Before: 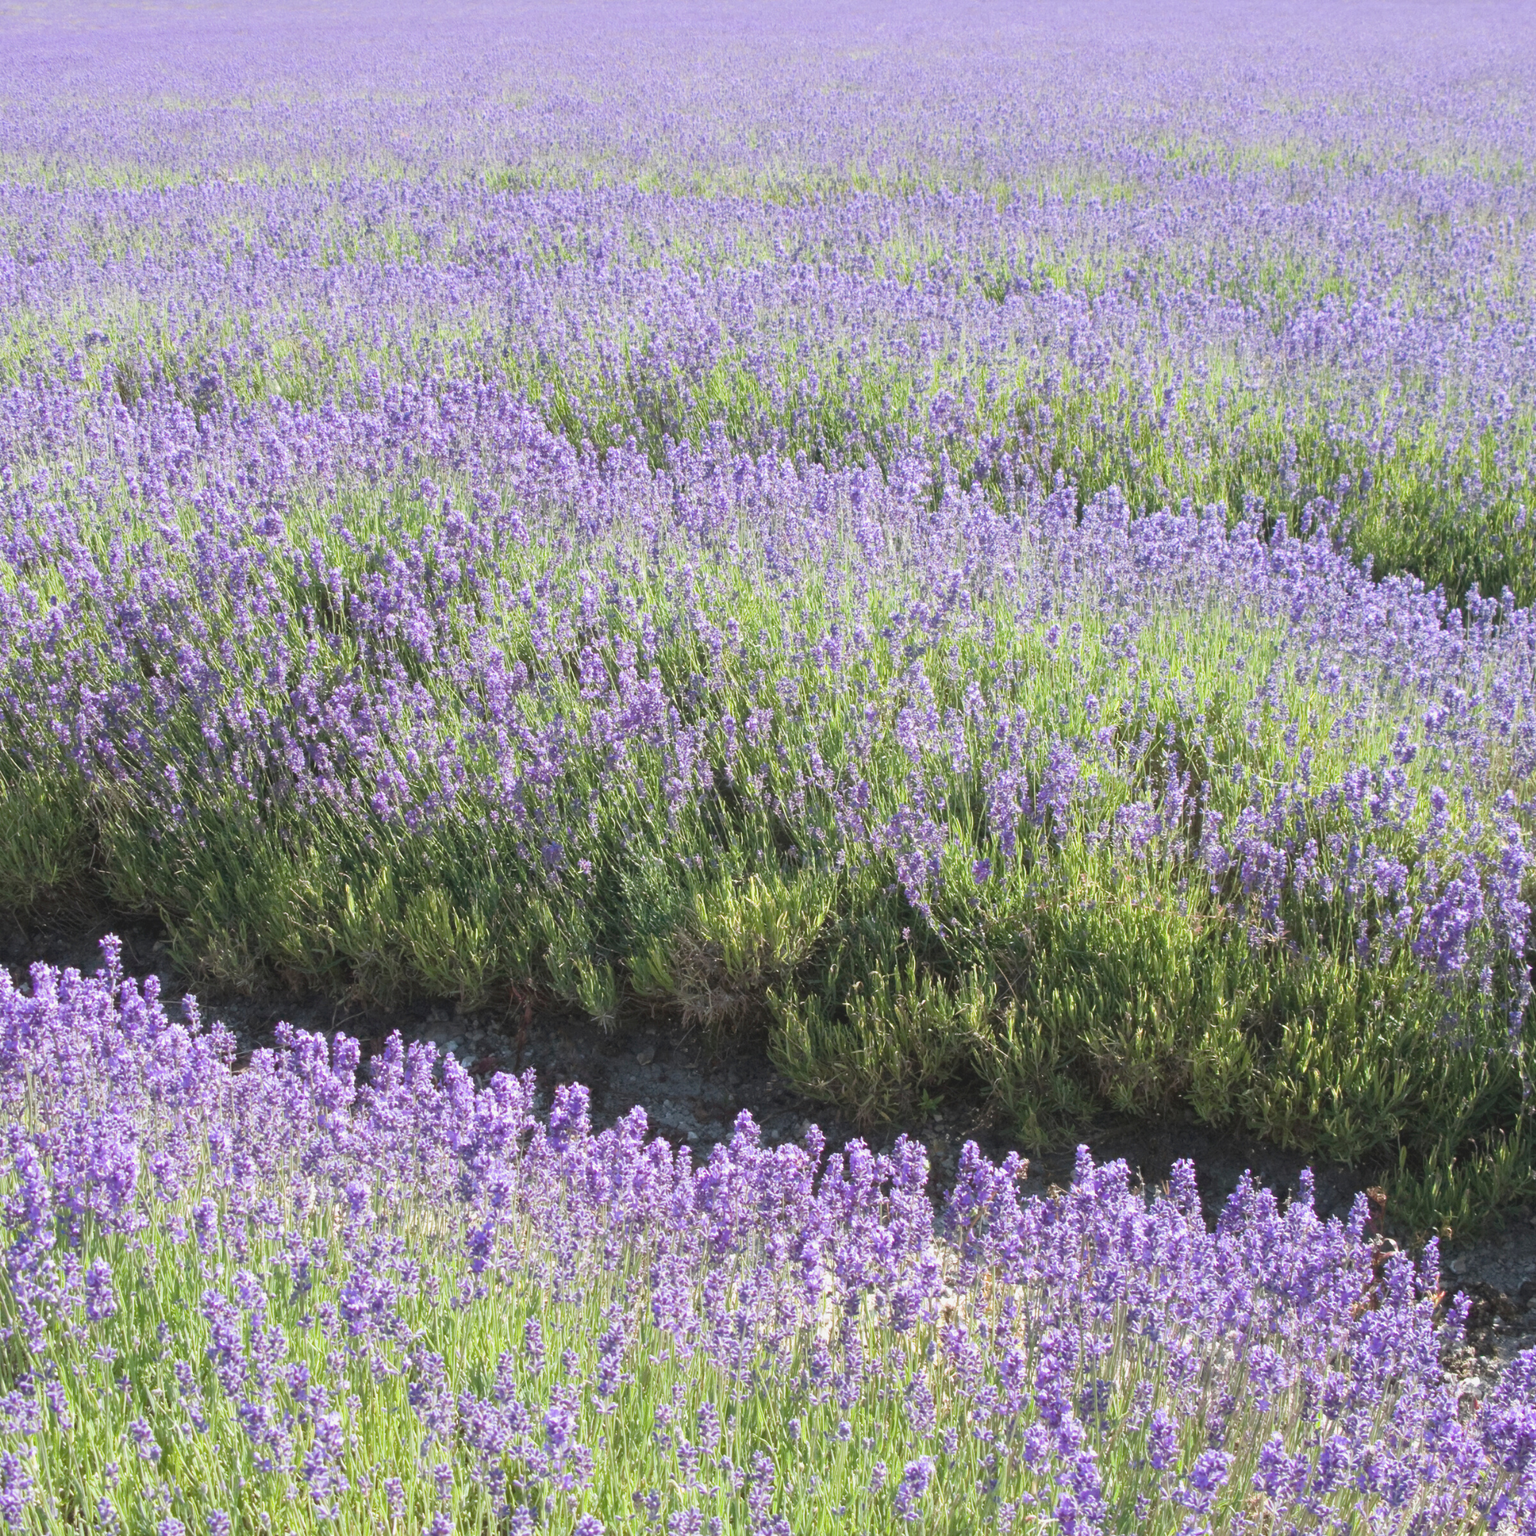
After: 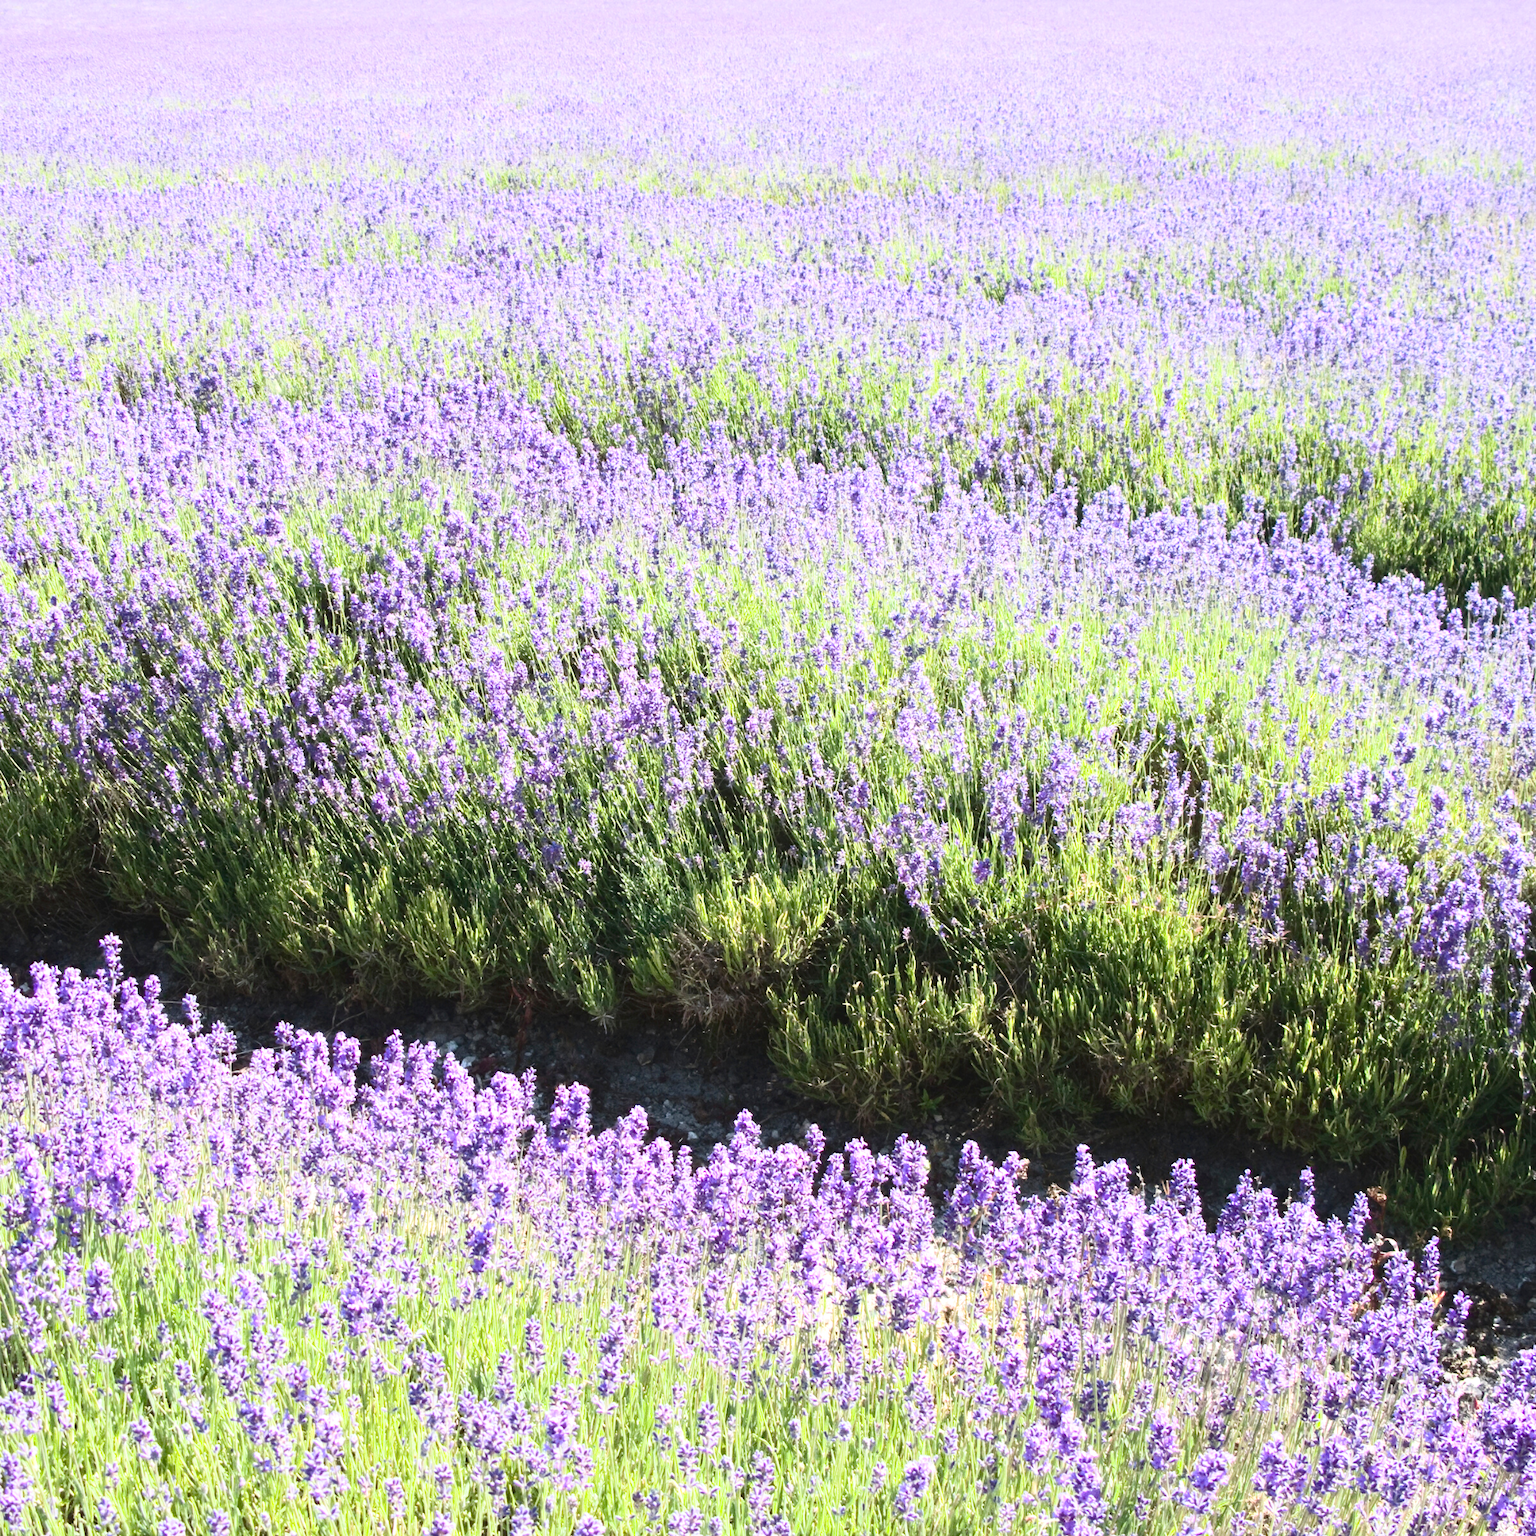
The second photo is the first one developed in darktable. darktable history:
contrast brightness saturation: contrast 0.4, brightness 0.1, saturation 0.21
levels: levels [0, 0.492, 0.984]
